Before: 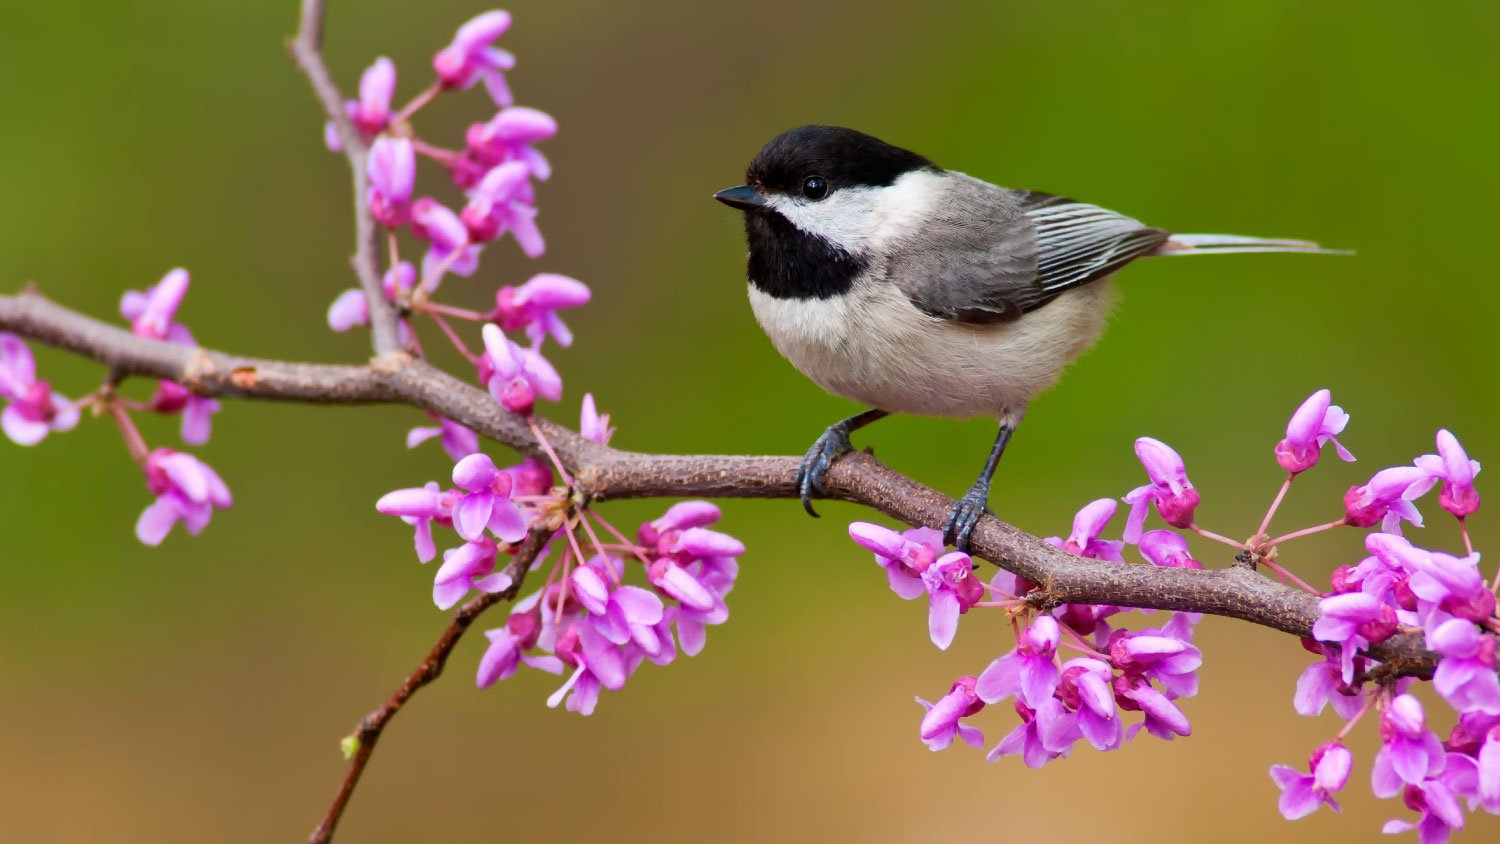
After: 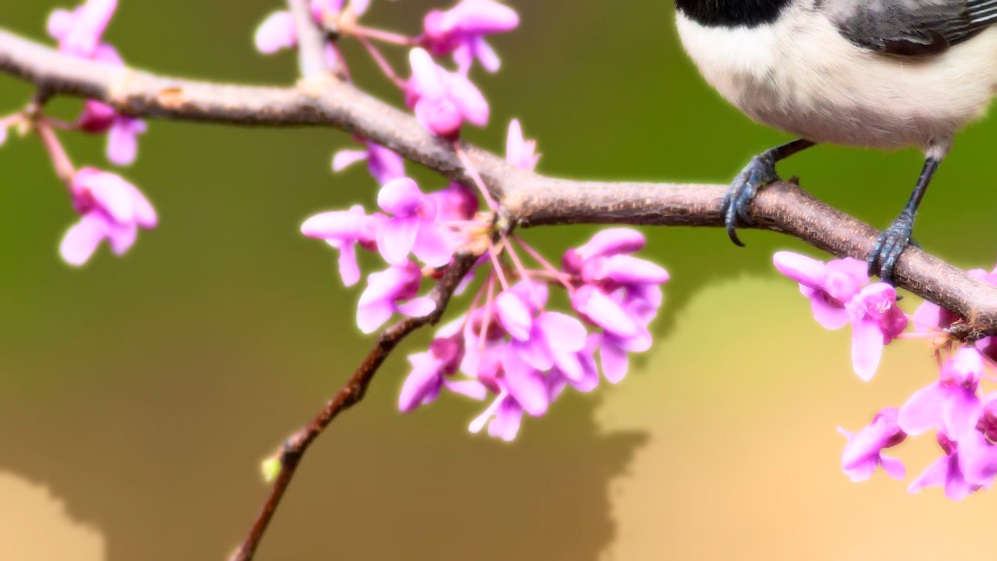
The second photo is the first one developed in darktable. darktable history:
crop and rotate: angle -0.82°, left 3.85%, top 31.828%, right 27.992%
shadows and highlights: shadows 35, highlights -35, soften with gaussian
tone equalizer: on, module defaults
bloom: size 0%, threshold 54.82%, strength 8.31%
